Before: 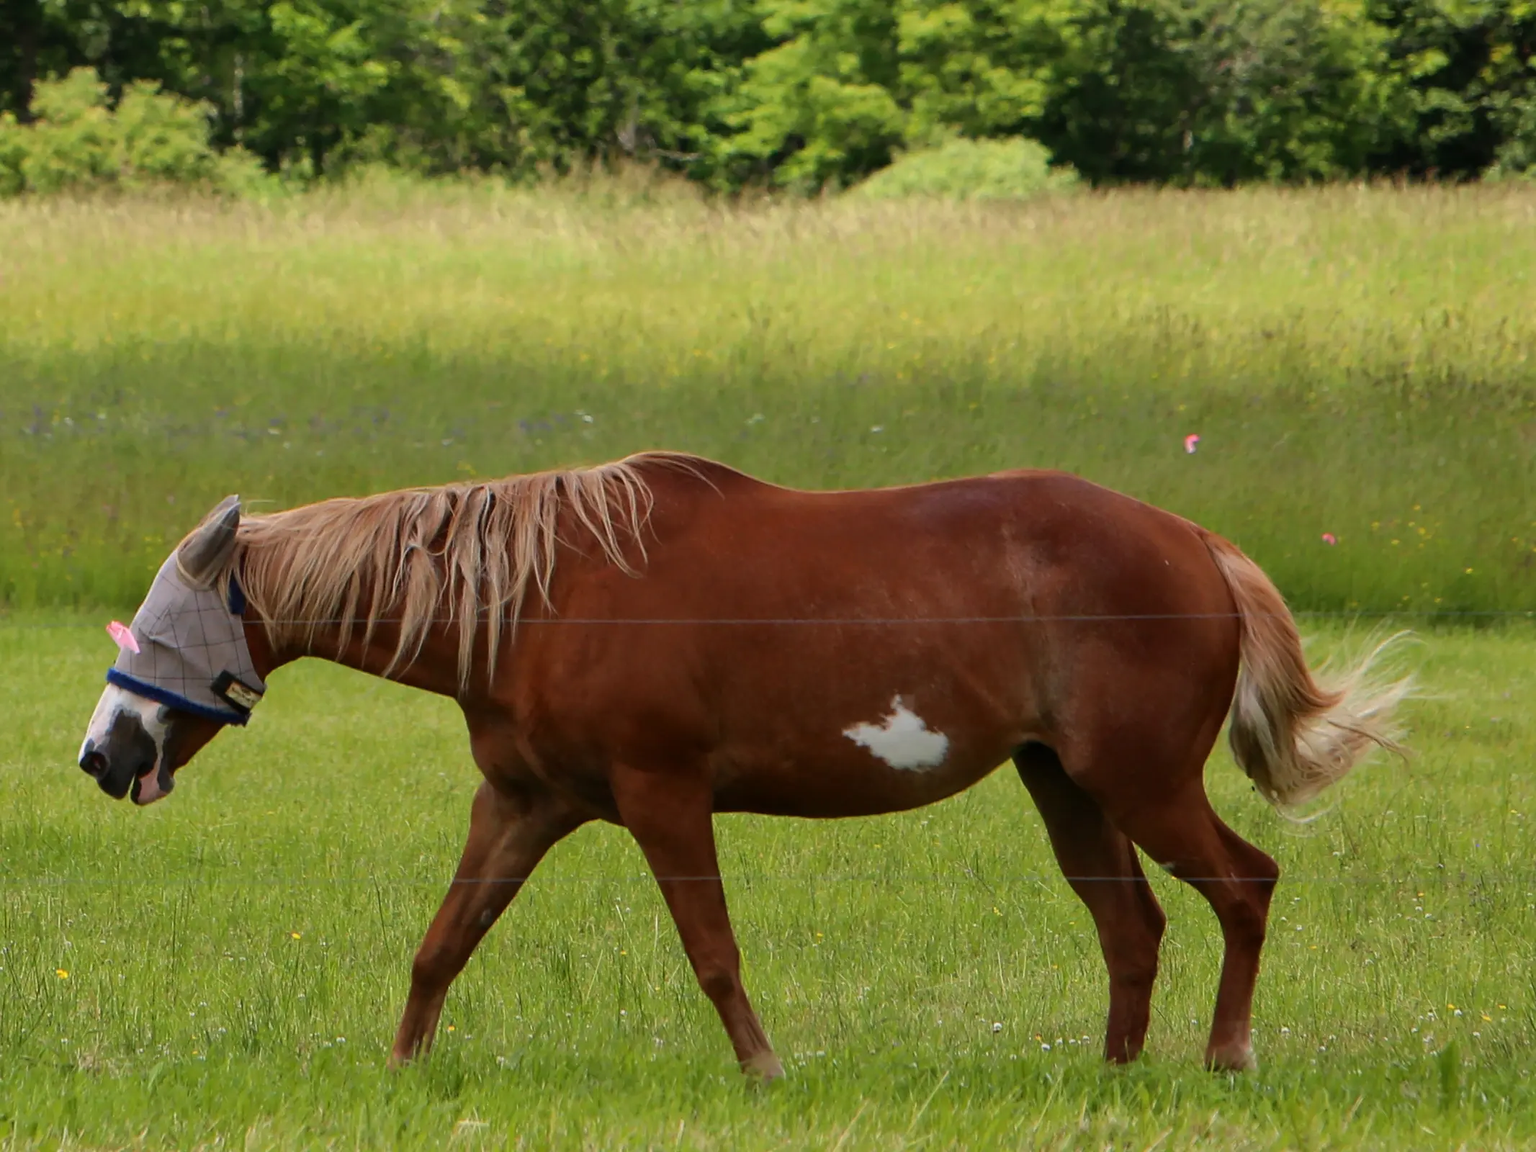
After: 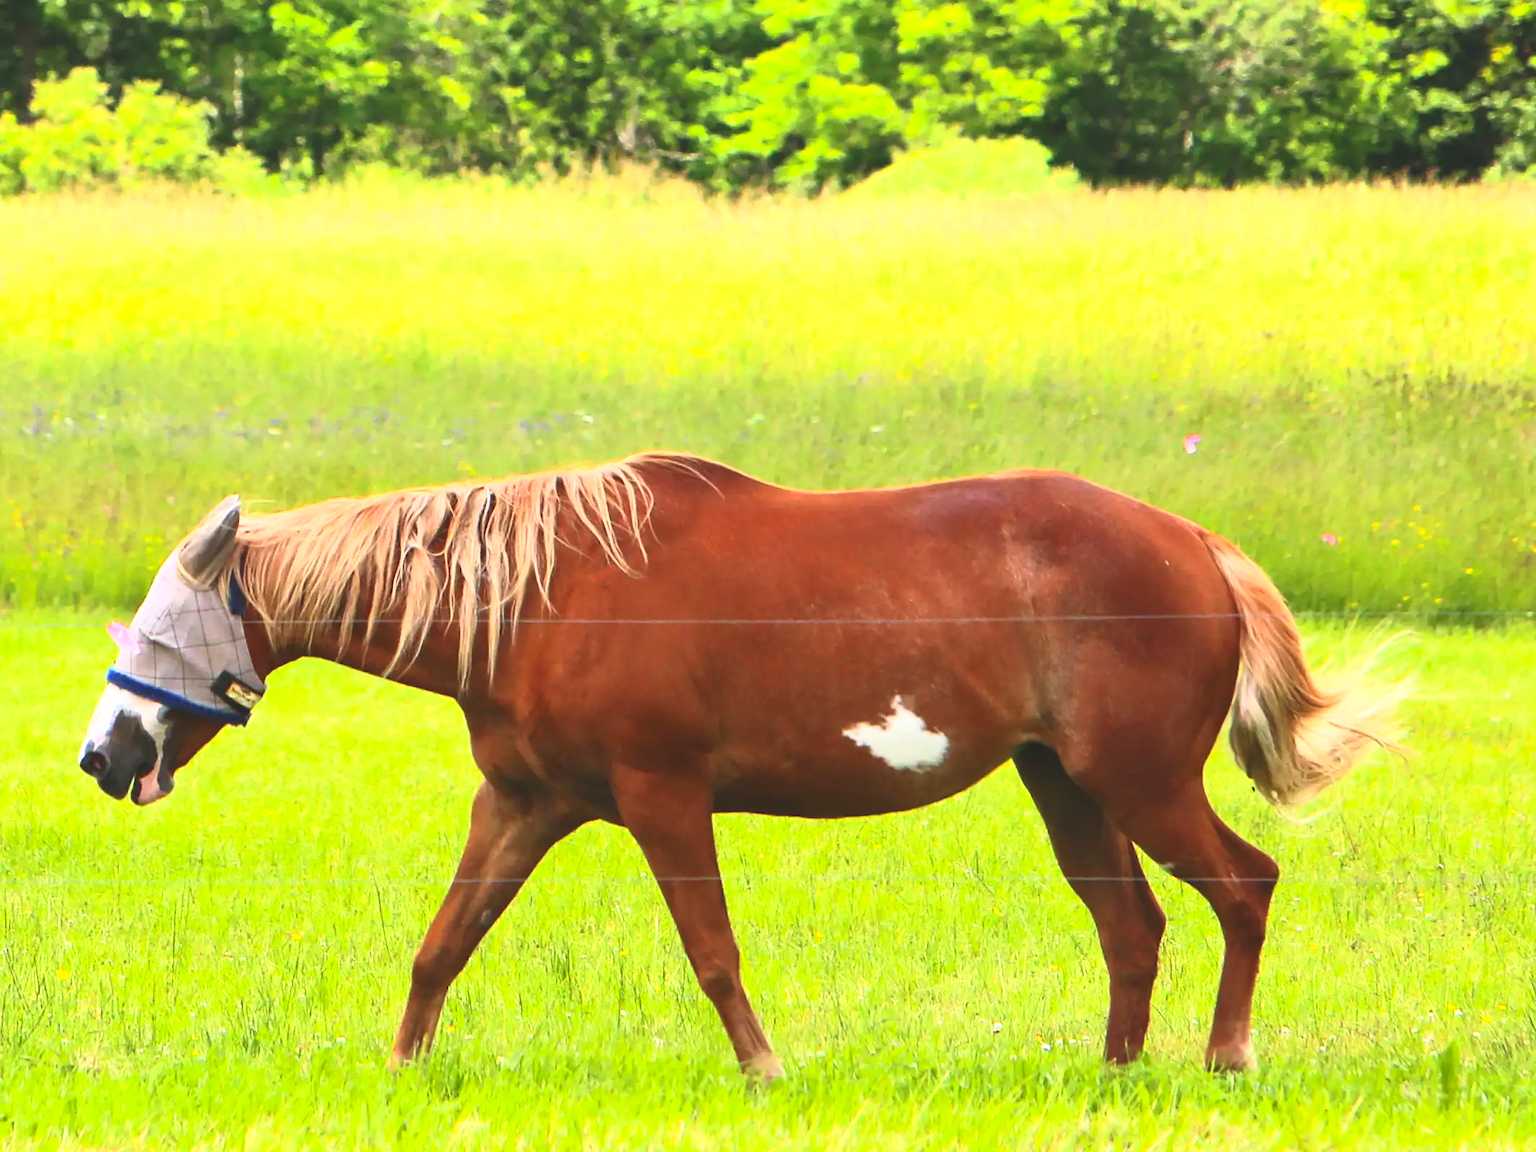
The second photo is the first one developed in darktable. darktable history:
exposure: black level correction -0.005, exposure 1.002 EV, compensate highlight preservation false
contrast brightness saturation: contrast 0.24, brightness 0.26, saturation 0.39
base curve: curves: ch0 [(0, 0) (0.257, 0.25) (0.482, 0.586) (0.757, 0.871) (1, 1)]
